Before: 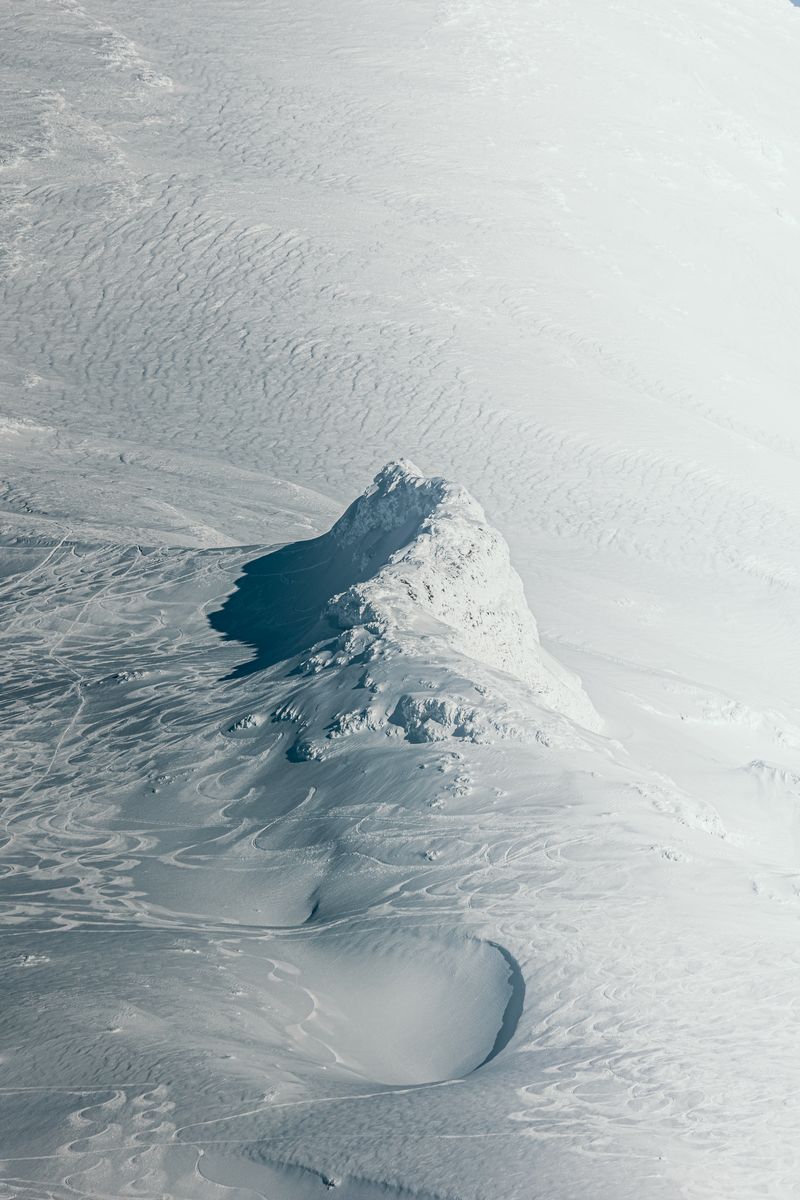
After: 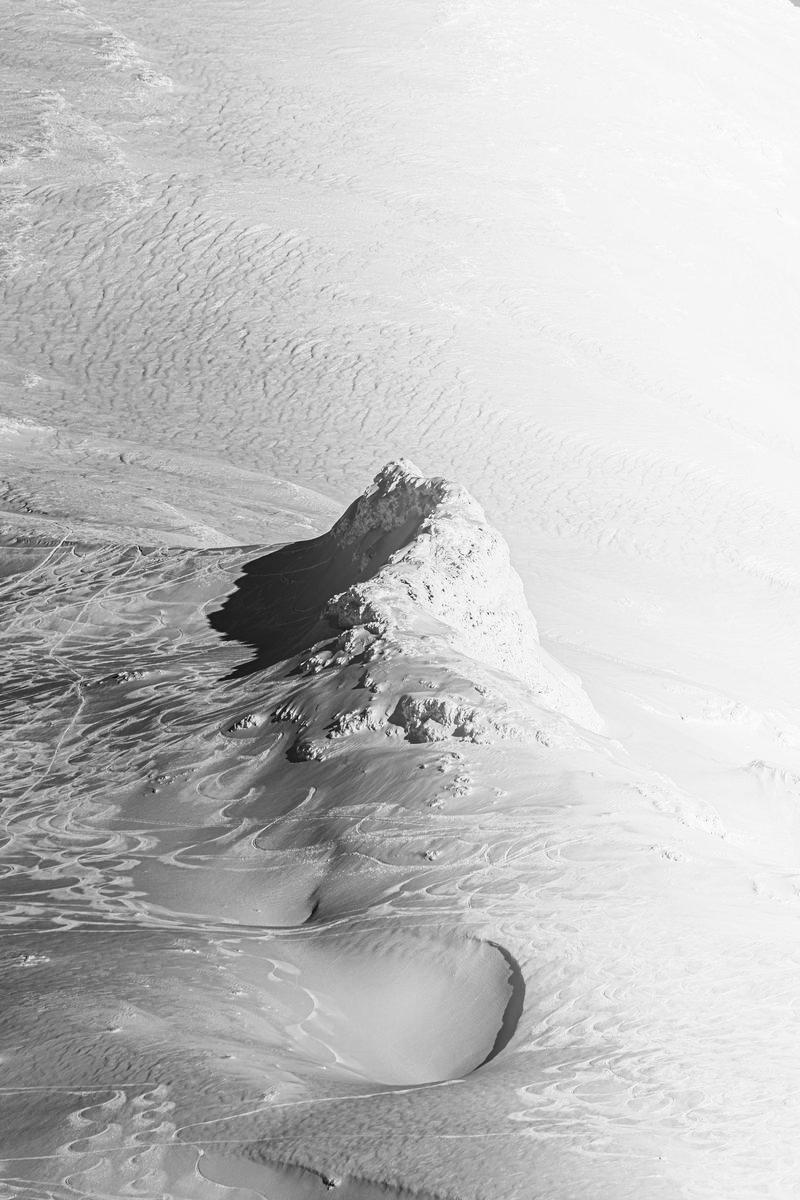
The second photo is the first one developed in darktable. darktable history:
color correction: highlights a* -0.137, highlights b* -5.91, shadows a* -0.137, shadows b* -0.137
shadows and highlights: shadows 12, white point adjustment 1.2, highlights -0.36, soften with gaussian
monochrome: on, module defaults
contrast brightness saturation: contrast 0.22
